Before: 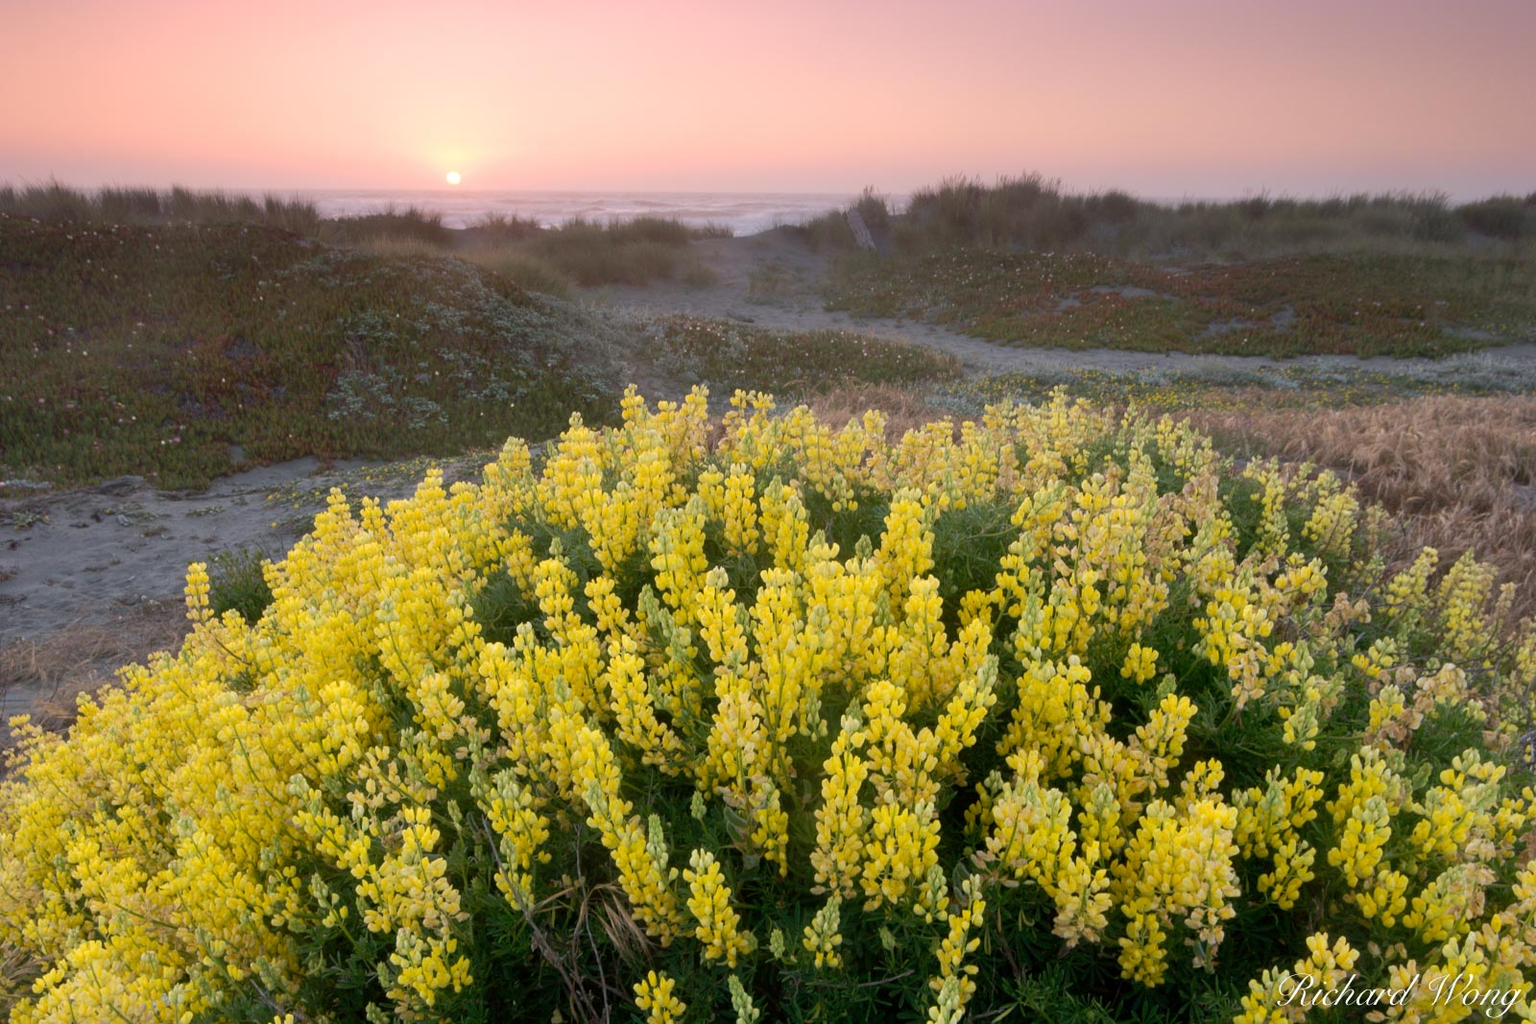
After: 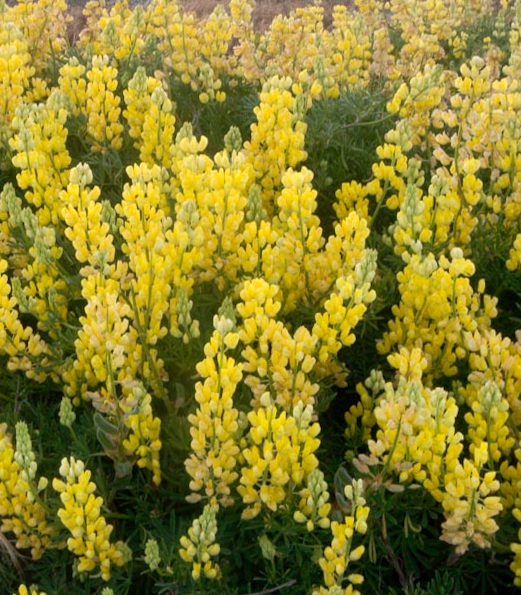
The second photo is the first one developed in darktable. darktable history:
exposure: exposure 0.2 EV, compensate highlight preservation false
rotate and perspective: rotation -1.32°, lens shift (horizontal) -0.031, crop left 0.015, crop right 0.985, crop top 0.047, crop bottom 0.982
crop: left 40.878%, top 39.176%, right 25.993%, bottom 3.081%
